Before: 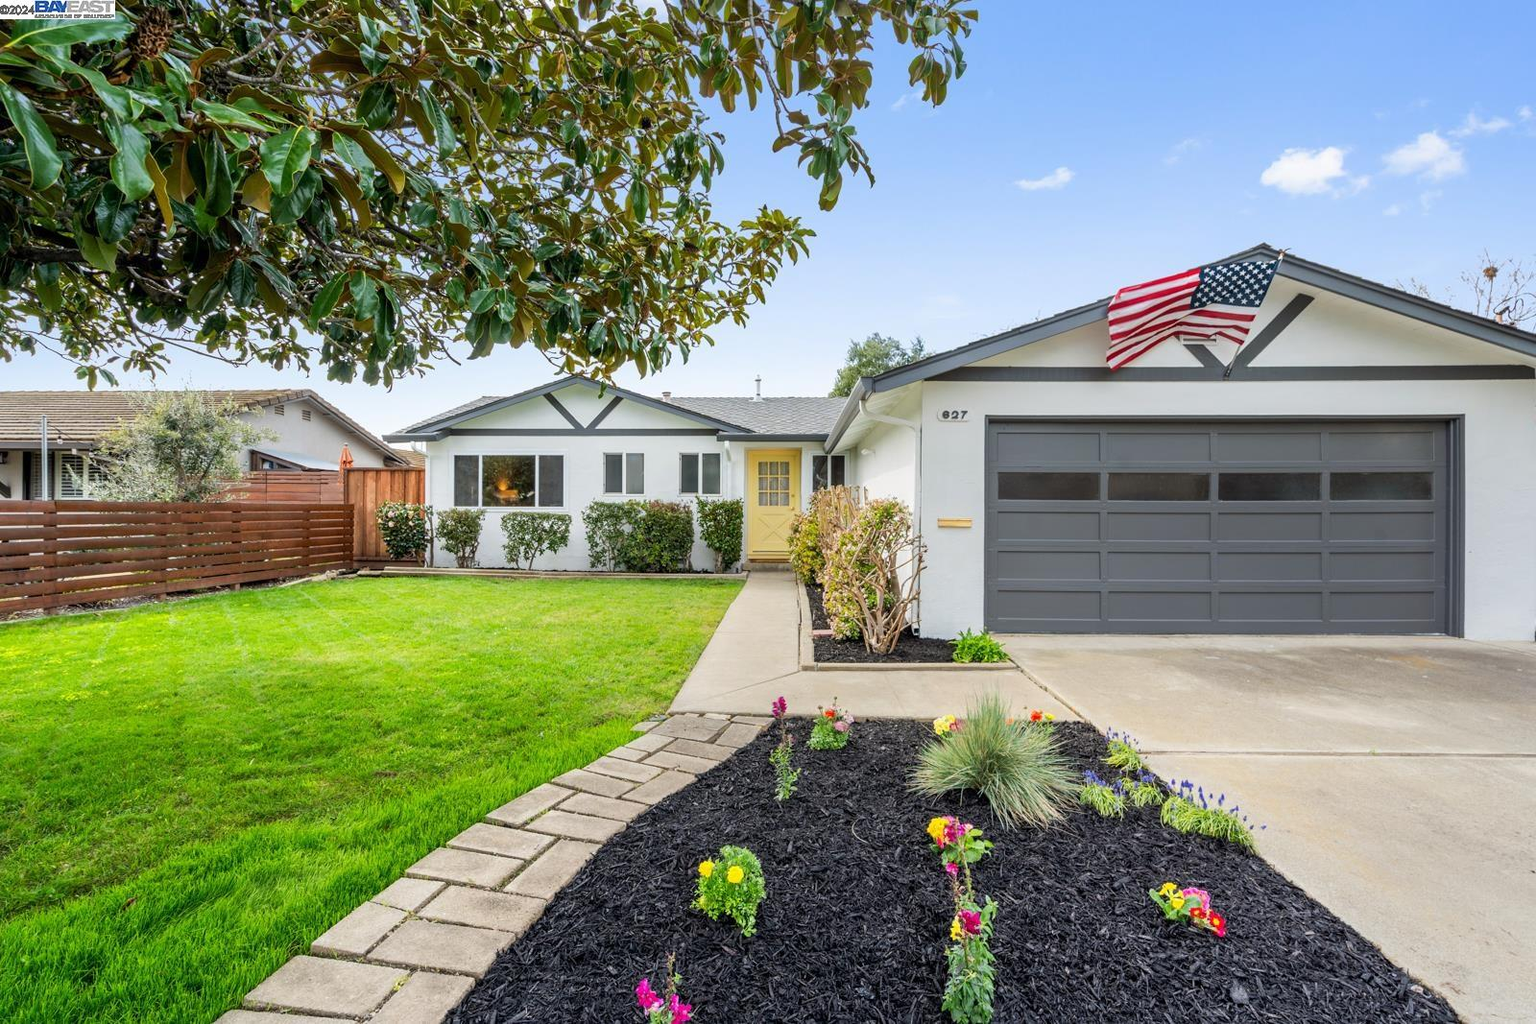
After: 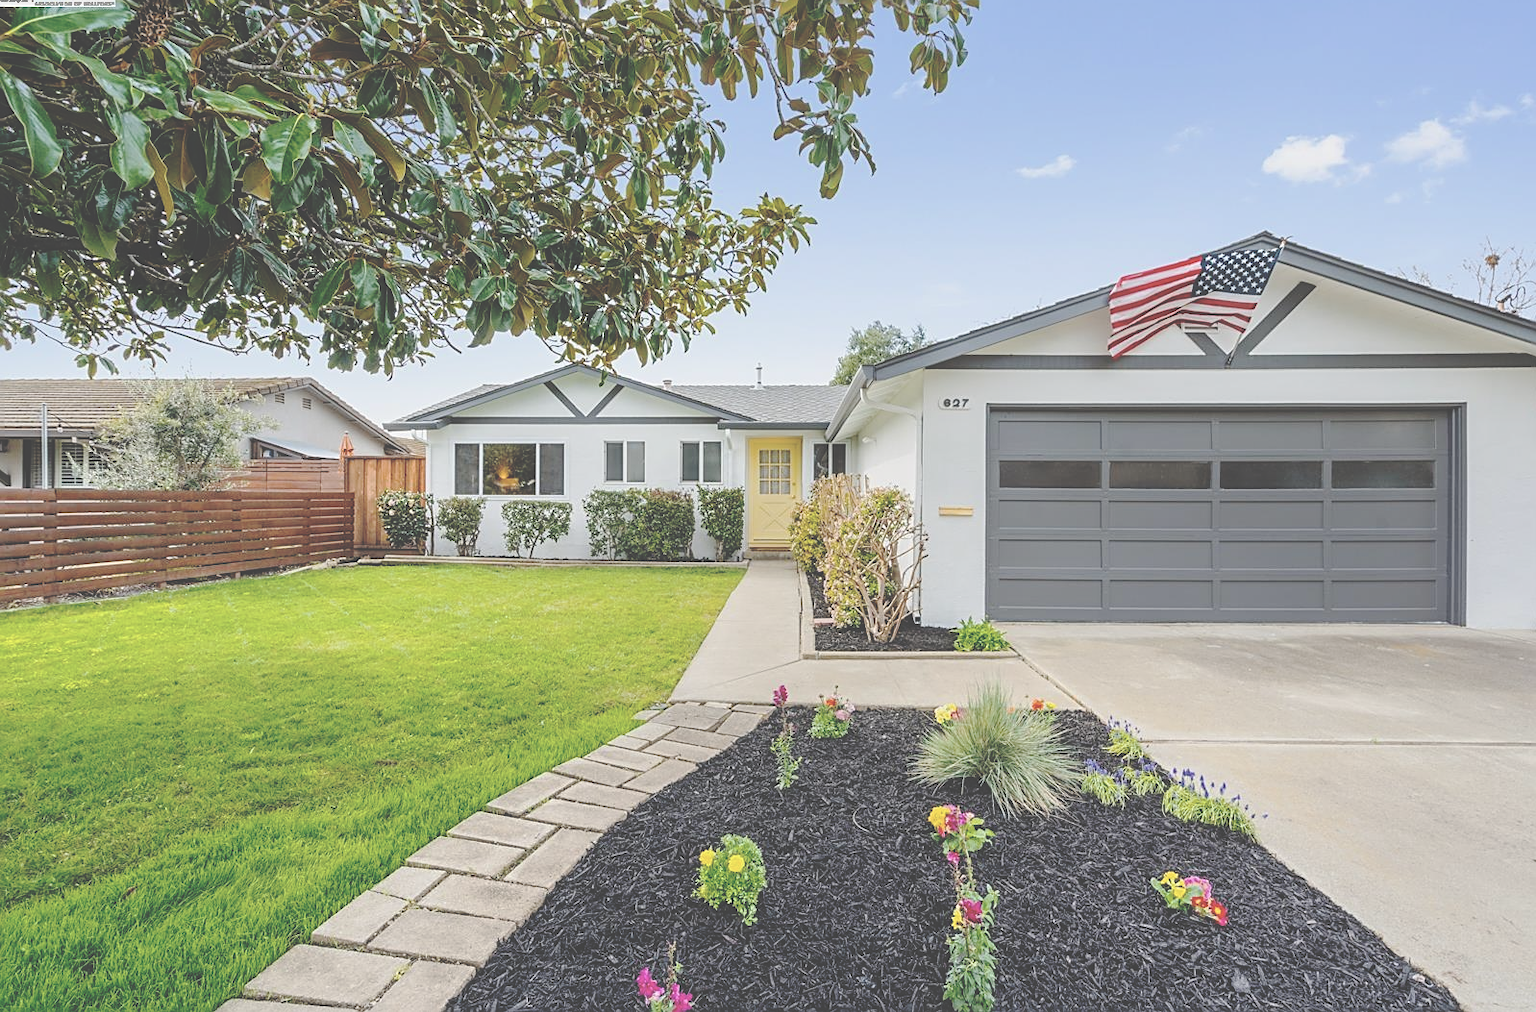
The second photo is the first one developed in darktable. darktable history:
crop: top 1.259%, right 0.122%
contrast brightness saturation: contrast -0.247, saturation -0.447
color balance rgb: shadows lift › hue 86.92°, perceptual saturation grading › global saturation 30.735%, global vibrance 9.978%
sharpen: on, module defaults
exposure: black level correction -0.015, compensate exposure bias true, compensate highlight preservation false
base curve: curves: ch0 [(0, 0.024) (0.055, 0.065) (0.121, 0.166) (0.236, 0.319) (0.693, 0.726) (1, 1)], preserve colors none
tone equalizer: -8 EV -0.388 EV, -7 EV -0.366 EV, -6 EV -0.306 EV, -5 EV -0.257 EV, -3 EV 0.219 EV, -2 EV 0.362 EV, -1 EV 0.415 EV, +0 EV 0.415 EV
